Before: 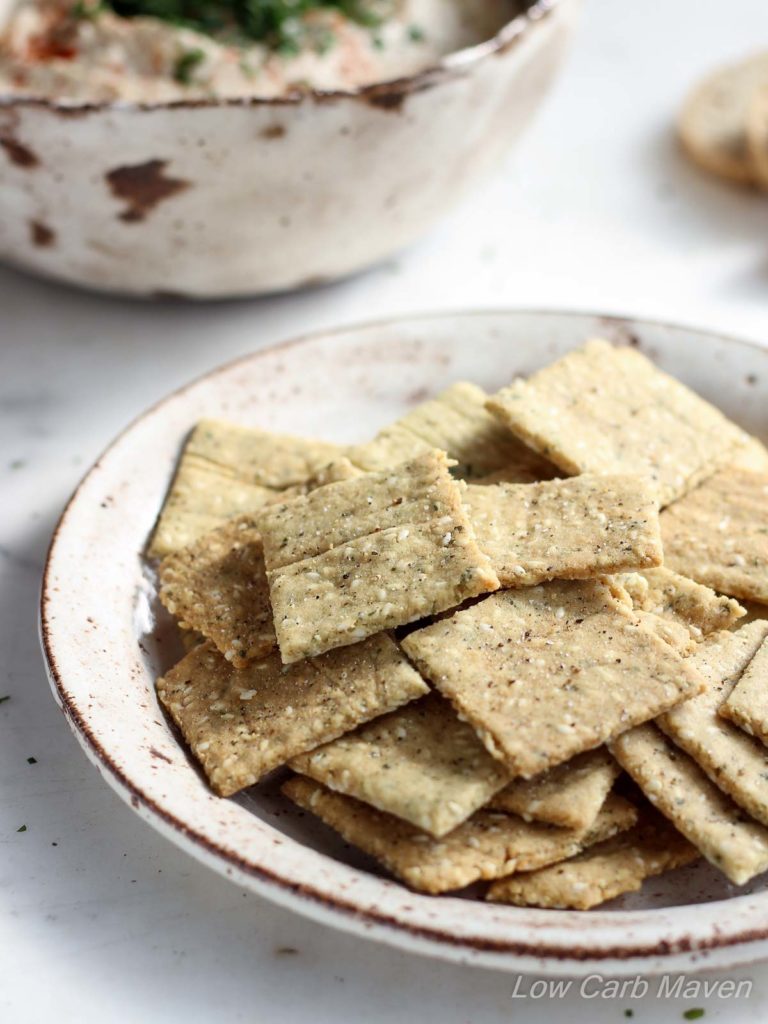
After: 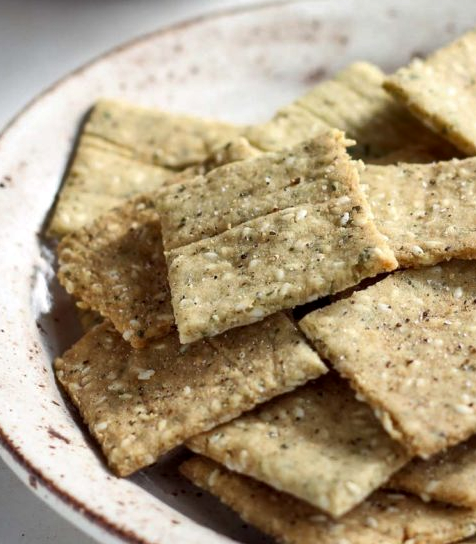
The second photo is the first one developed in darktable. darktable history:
local contrast: highlights 100%, shadows 100%, detail 120%, midtone range 0.2
shadows and highlights: soften with gaussian
crop: left 13.312%, top 31.28%, right 24.627%, bottom 15.582%
